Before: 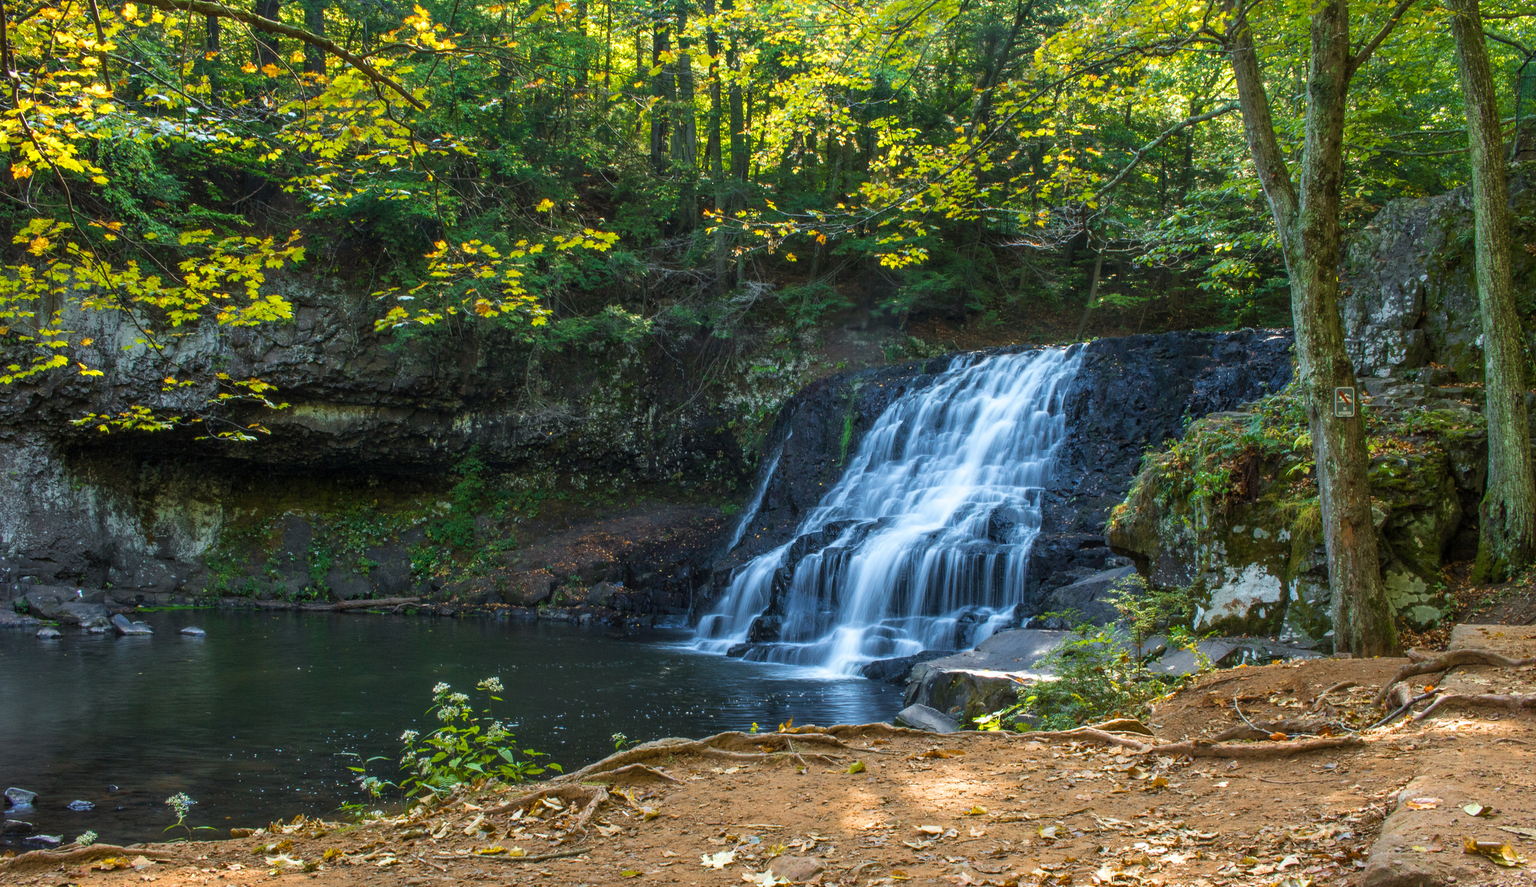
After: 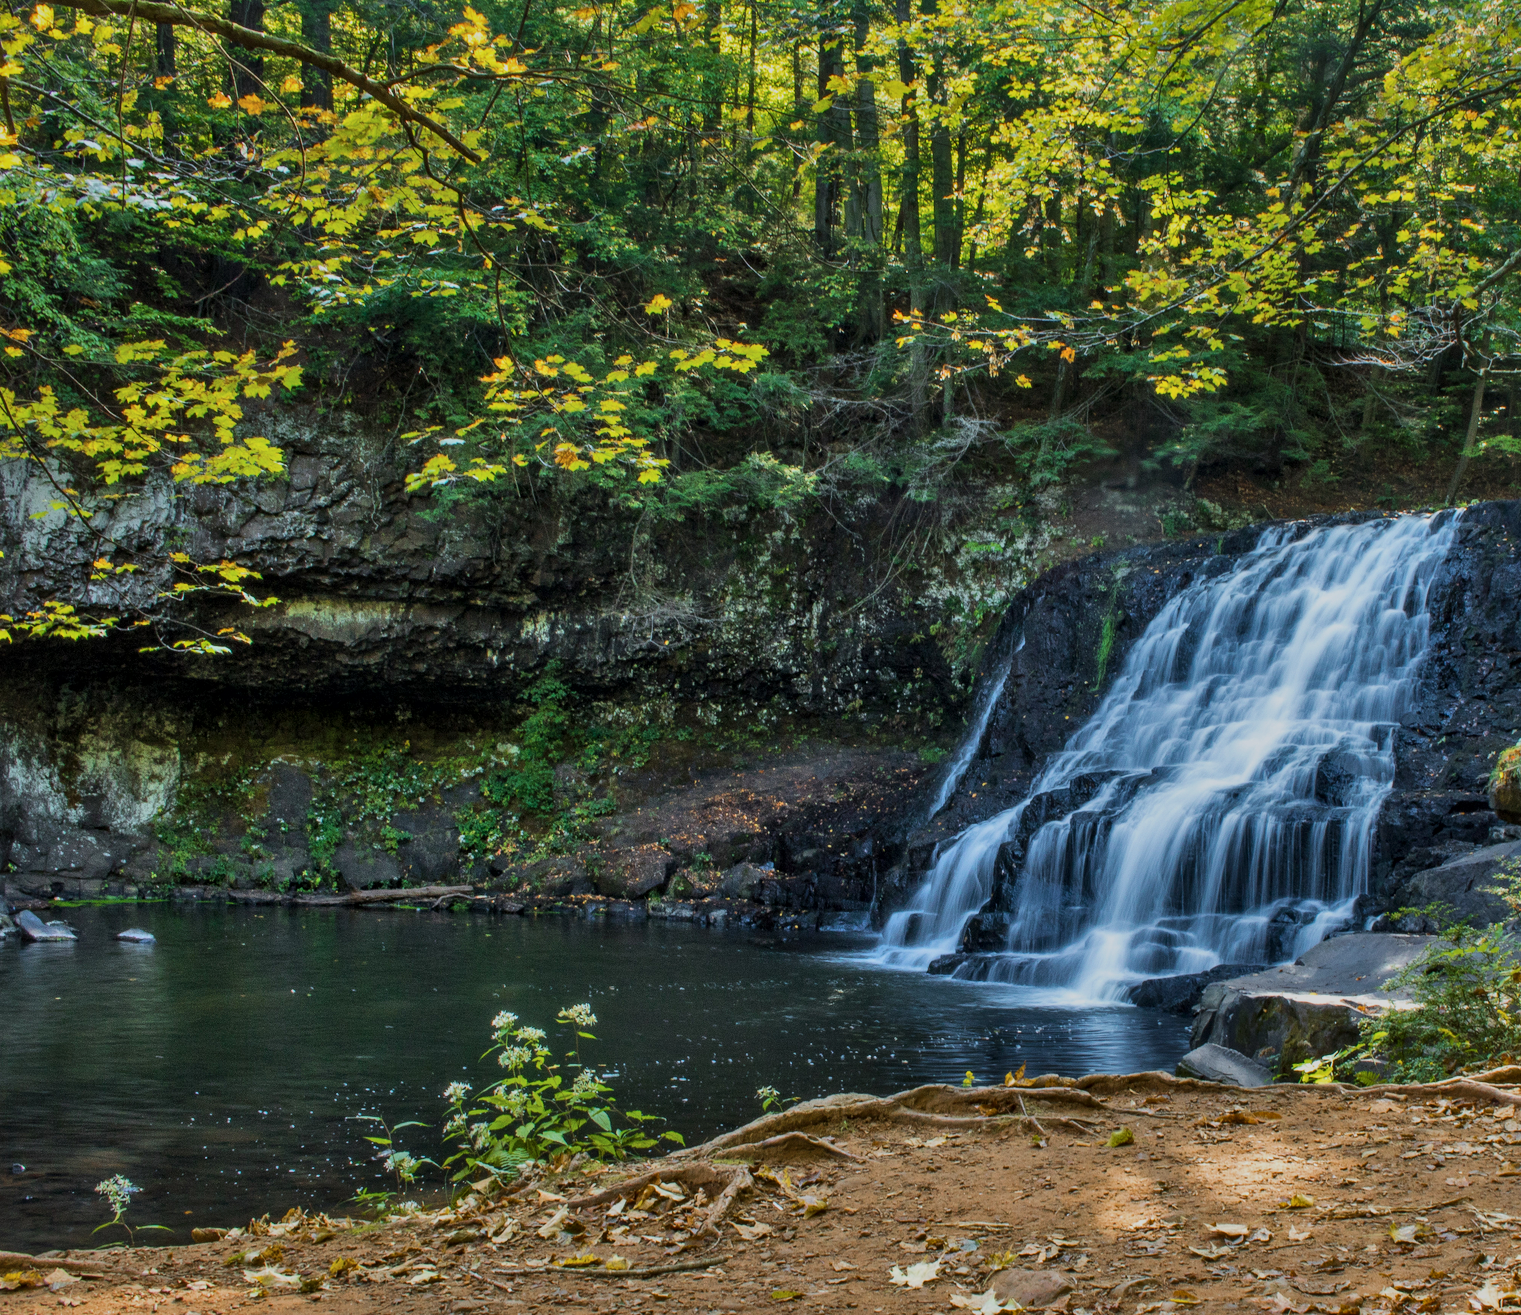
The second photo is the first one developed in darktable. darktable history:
local contrast: mode bilateral grid, contrast 21, coarseness 50, detail 132%, midtone range 0.2
crop and rotate: left 6.595%, right 26.625%
shadows and highlights: white point adjustment 0.162, highlights -69.56, soften with gaussian
tone curve: curves: ch0 [(0, 0) (0.584, 0.595) (1, 1)], preserve colors none
exposure: black level correction 0, exposure -0.742 EV, compensate highlight preservation false
